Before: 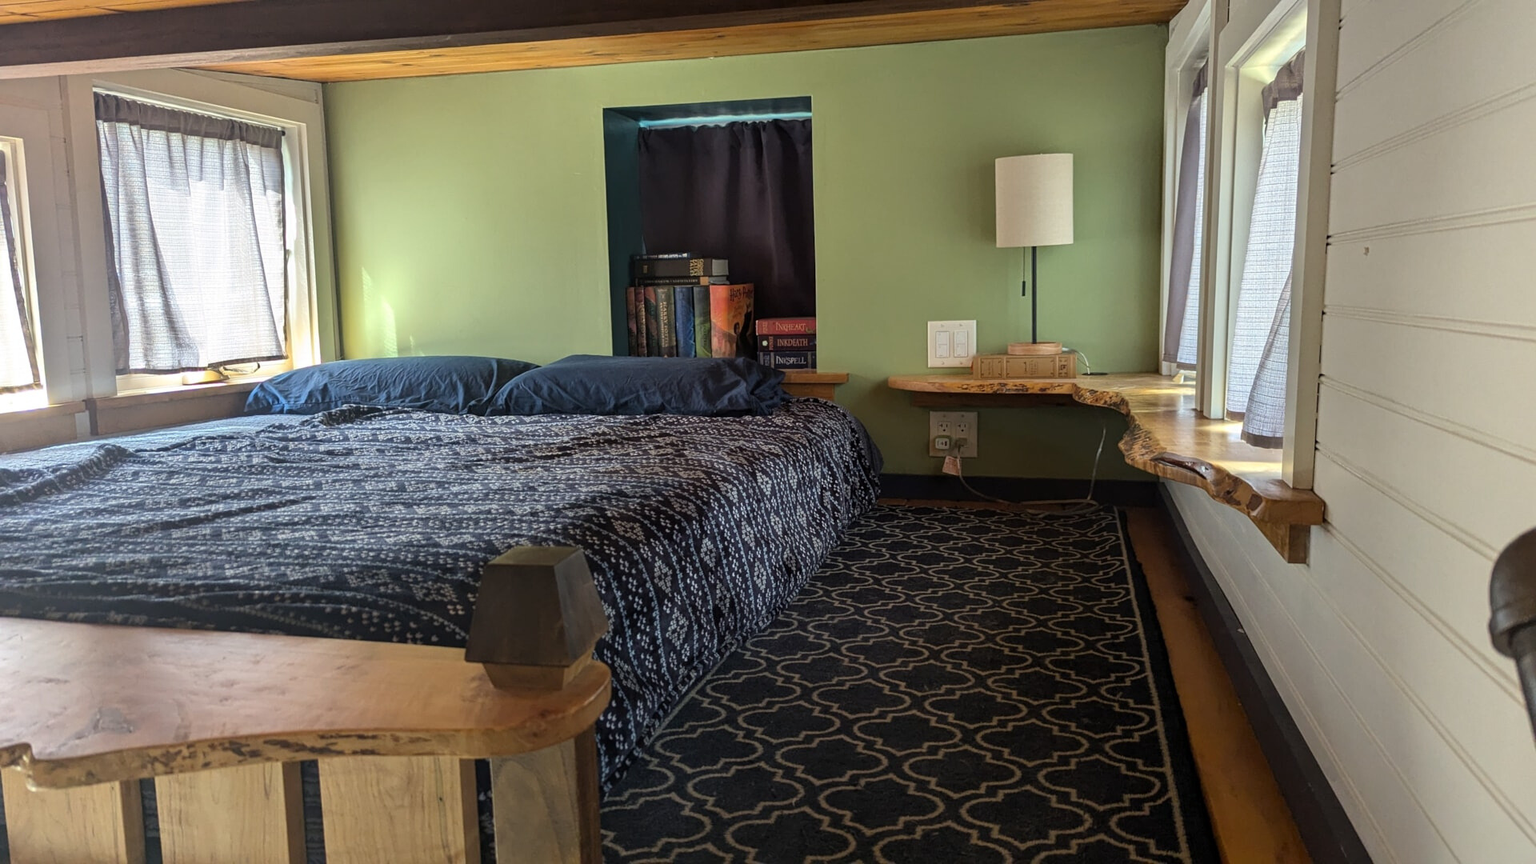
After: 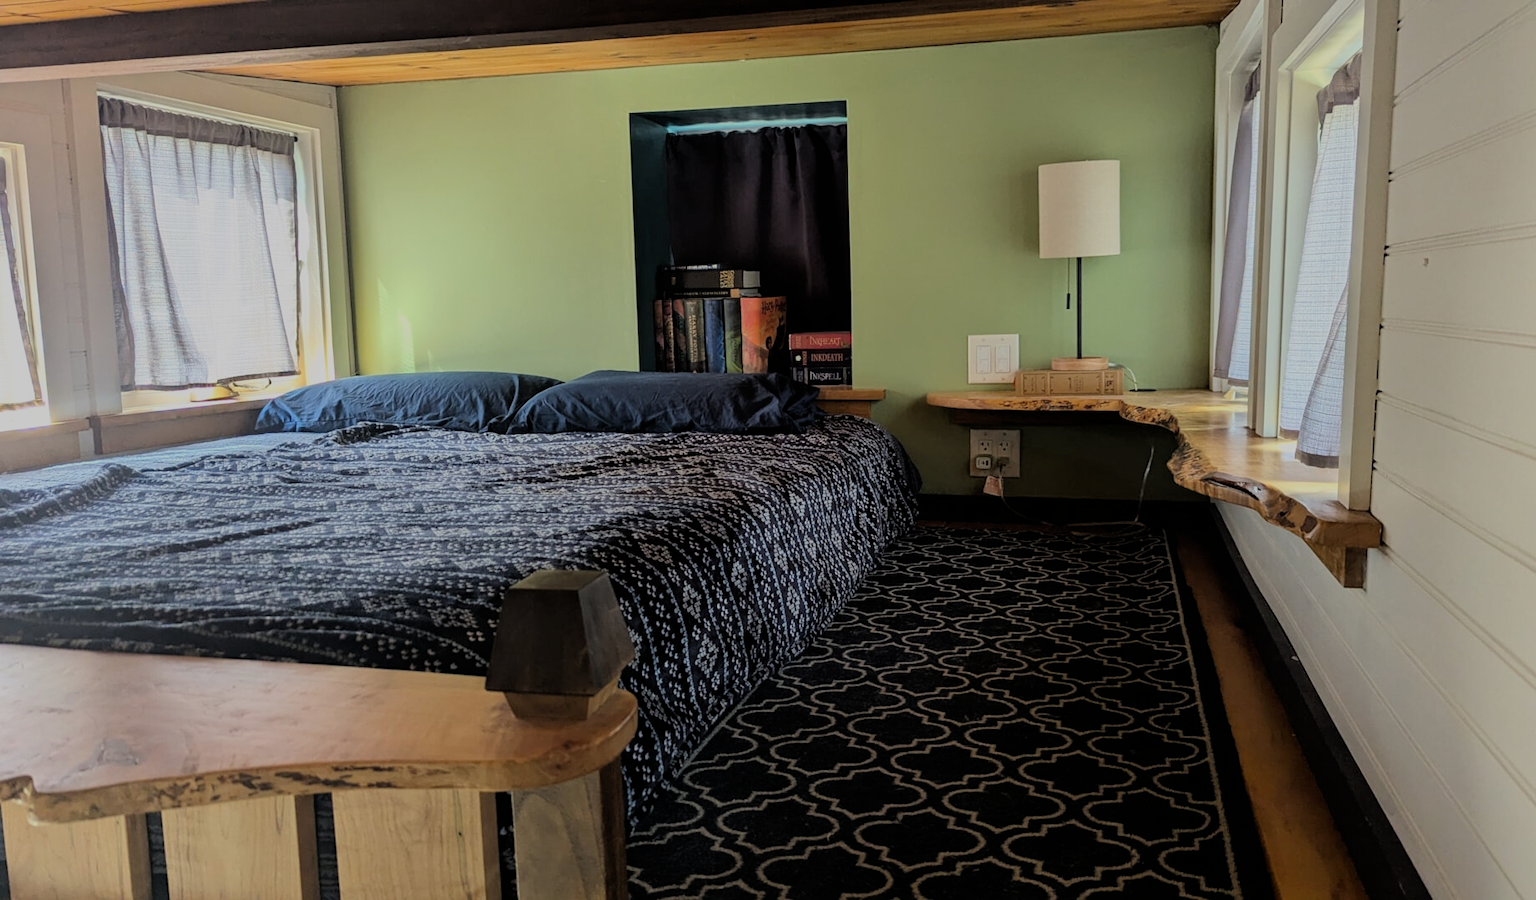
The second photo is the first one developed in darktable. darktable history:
crop: right 4.126%, bottom 0.031%
filmic rgb: black relative exposure -6.15 EV, white relative exposure 6.96 EV, hardness 2.23, color science v6 (2022)
